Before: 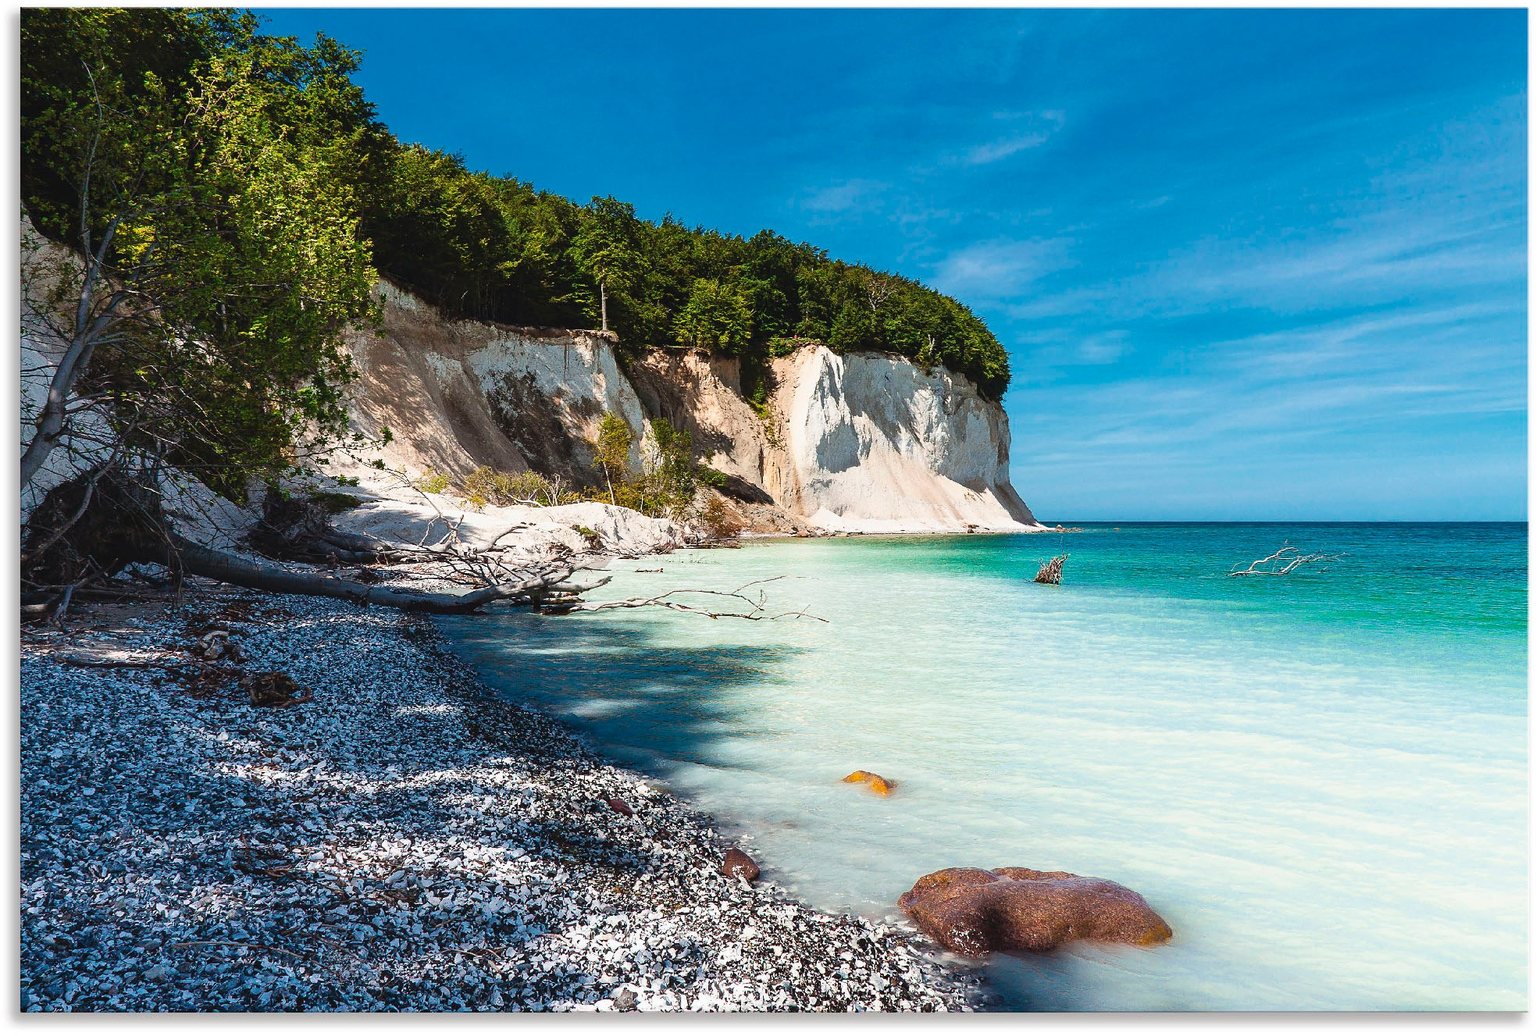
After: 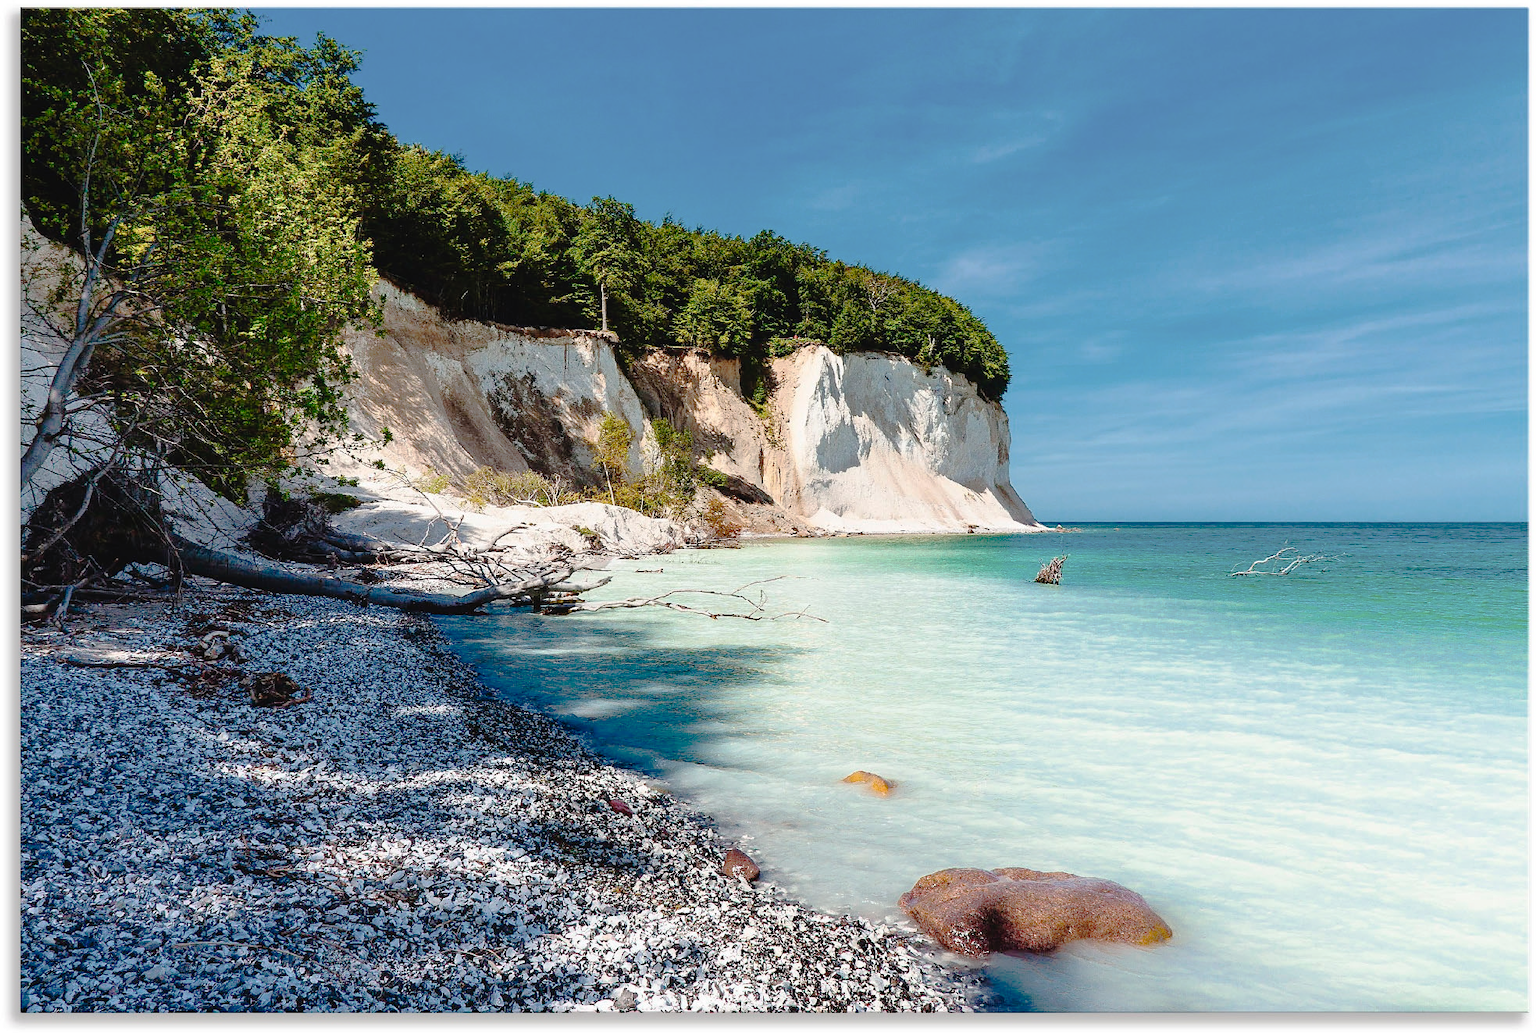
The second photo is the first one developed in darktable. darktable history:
tone curve: curves: ch0 [(0, 0) (0.003, 0.019) (0.011, 0.019) (0.025, 0.023) (0.044, 0.032) (0.069, 0.046) (0.1, 0.073) (0.136, 0.129) (0.177, 0.207) (0.224, 0.295) (0.277, 0.394) (0.335, 0.48) (0.399, 0.524) (0.468, 0.575) (0.543, 0.628) (0.623, 0.684) (0.709, 0.739) (0.801, 0.808) (0.898, 0.9) (1, 1)], preserve colors none
color zones: curves: ch0 [(0, 0.5) (0.143, 0.5) (0.286, 0.5) (0.429, 0.495) (0.571, 0.437) (0.714, 0.44) (0.857, 0.496) (1, 0.5)]
